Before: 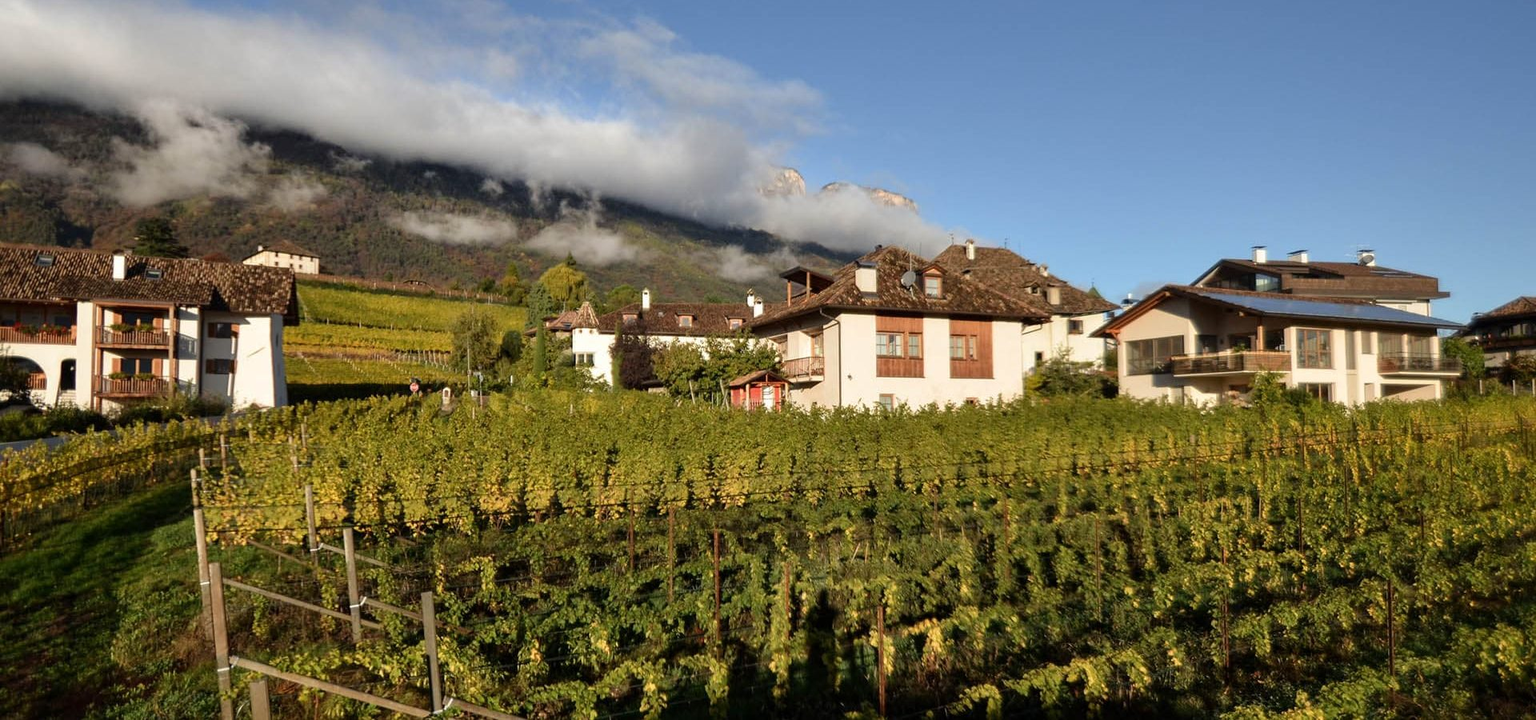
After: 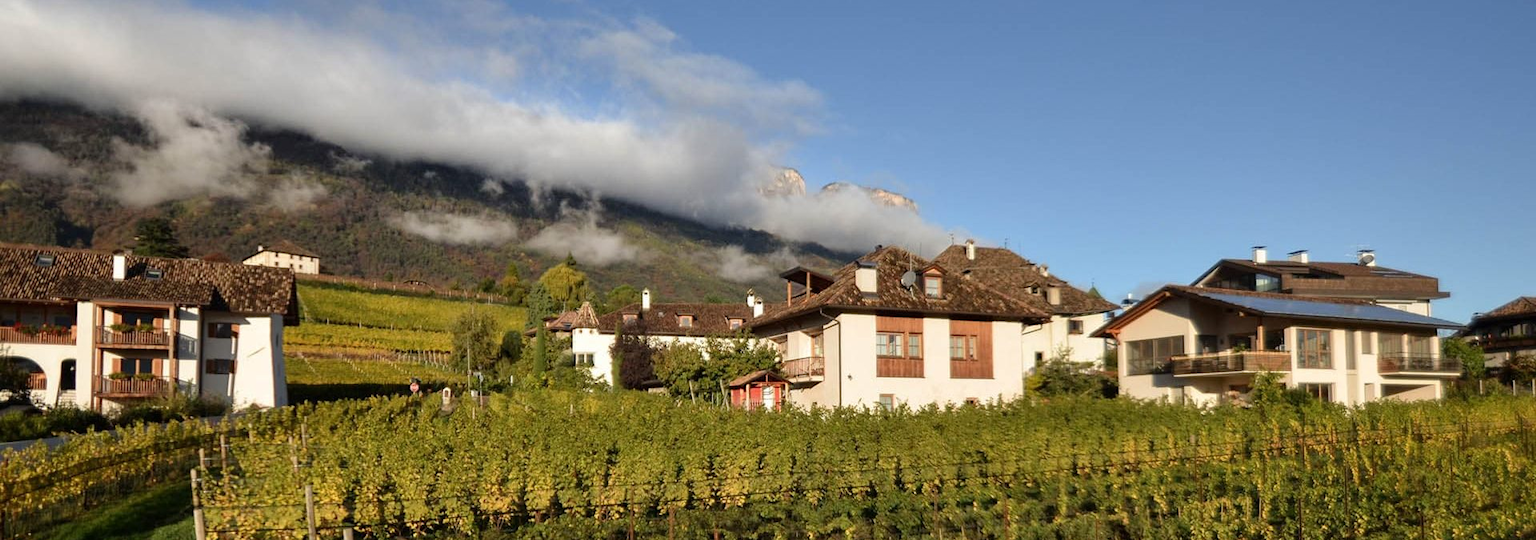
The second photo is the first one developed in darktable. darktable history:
crop: bottom 24.988%
